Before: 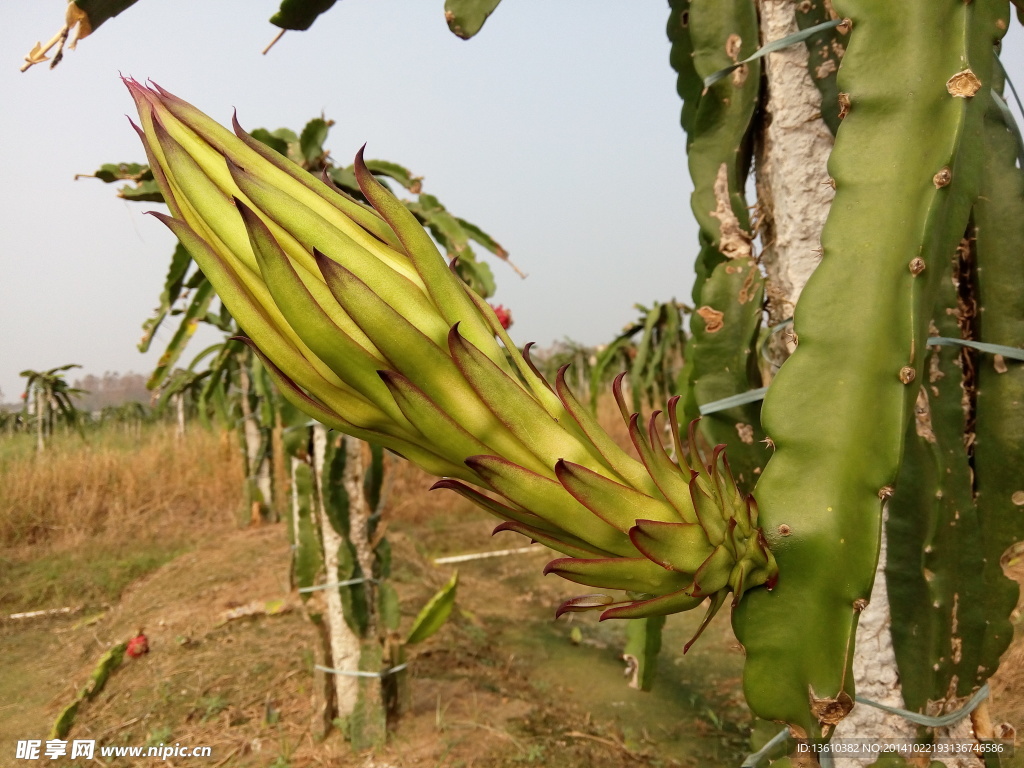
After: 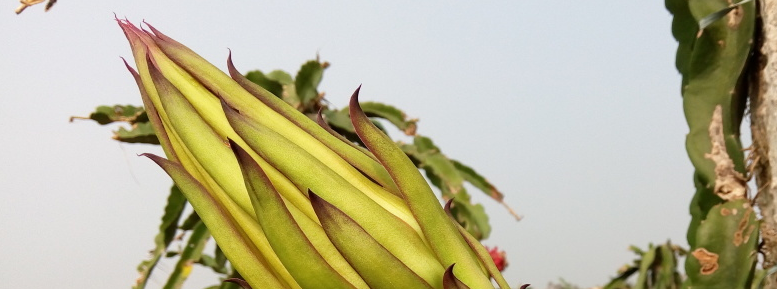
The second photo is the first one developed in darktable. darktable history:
crop: left 0.551%, top 7.639%, right 23.513%, bottom 54.726%
